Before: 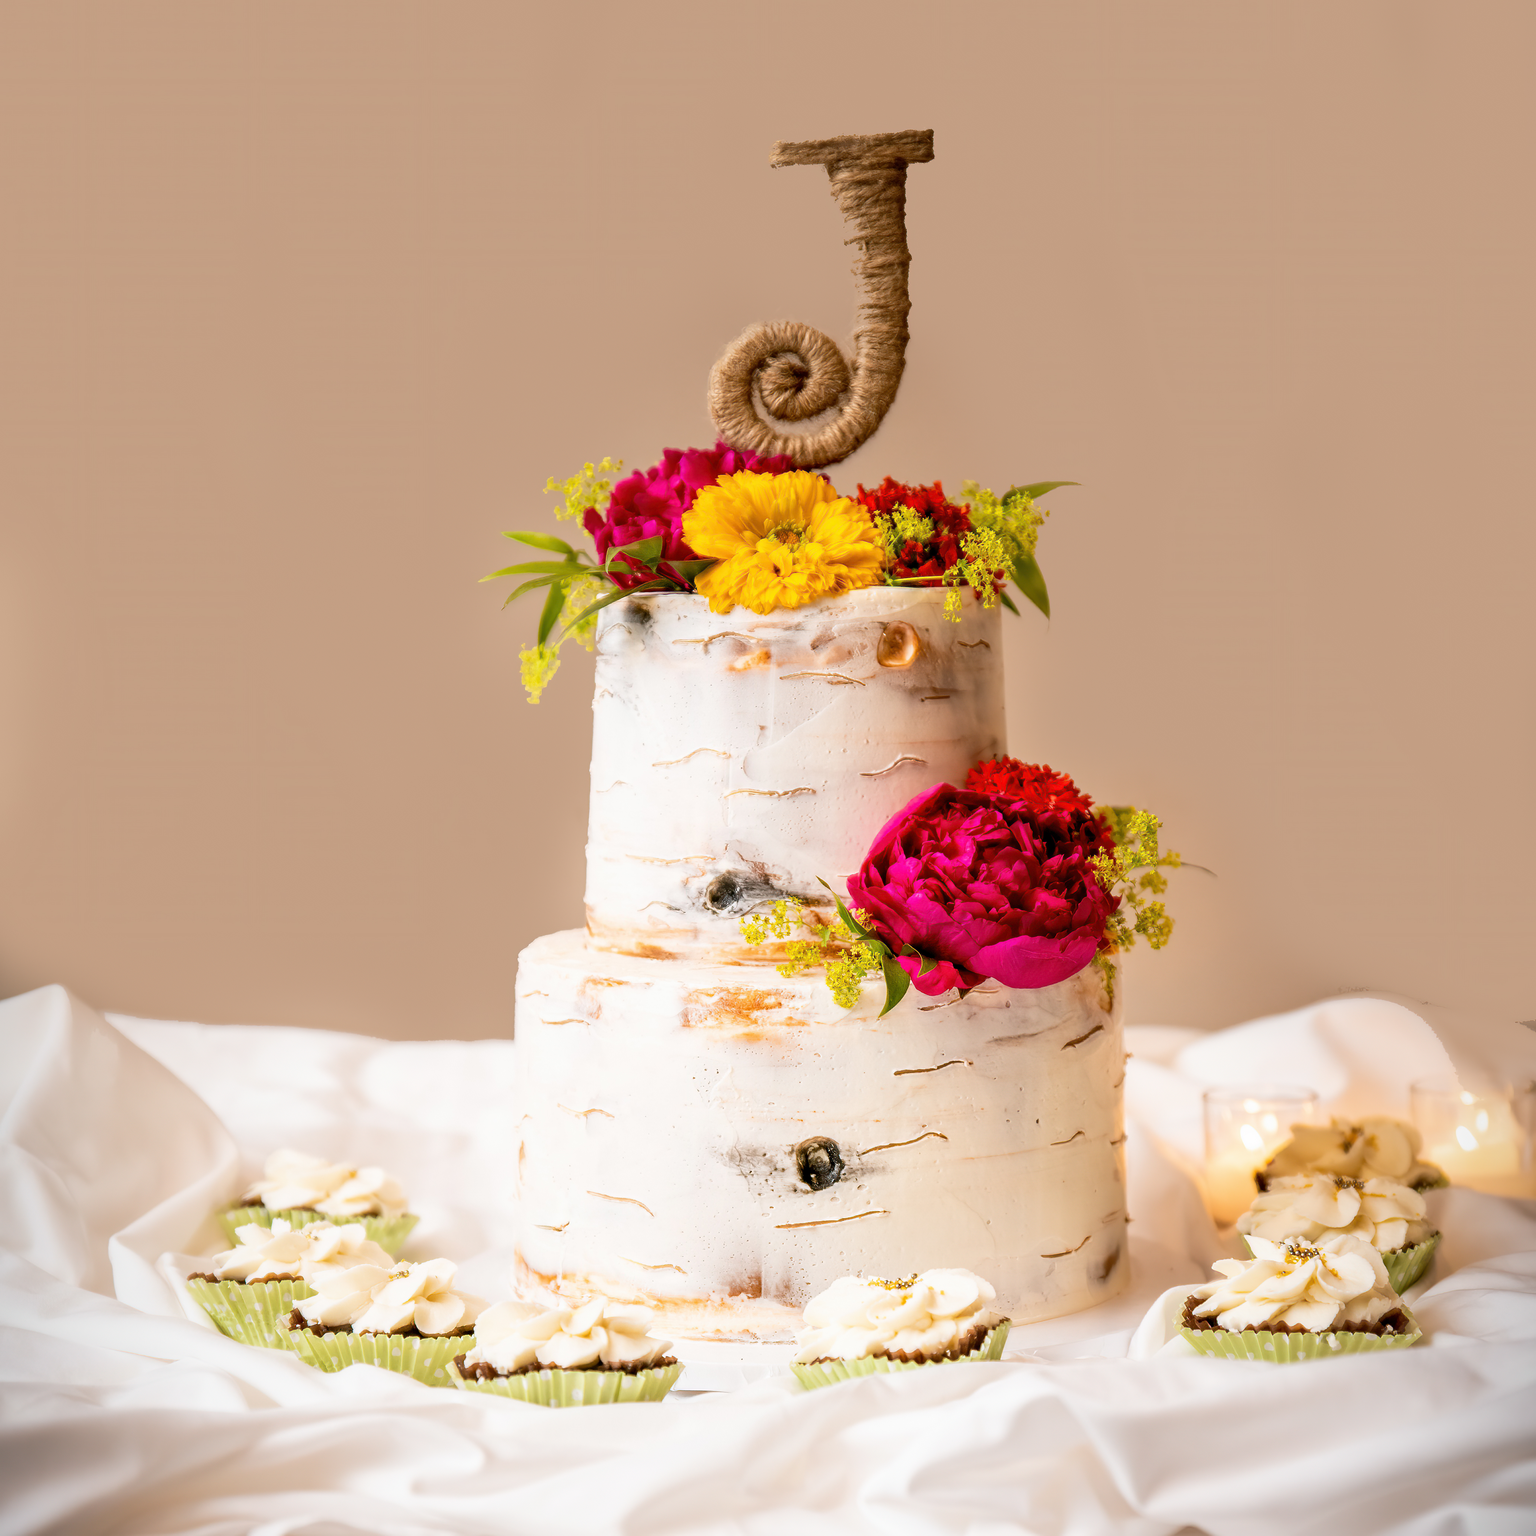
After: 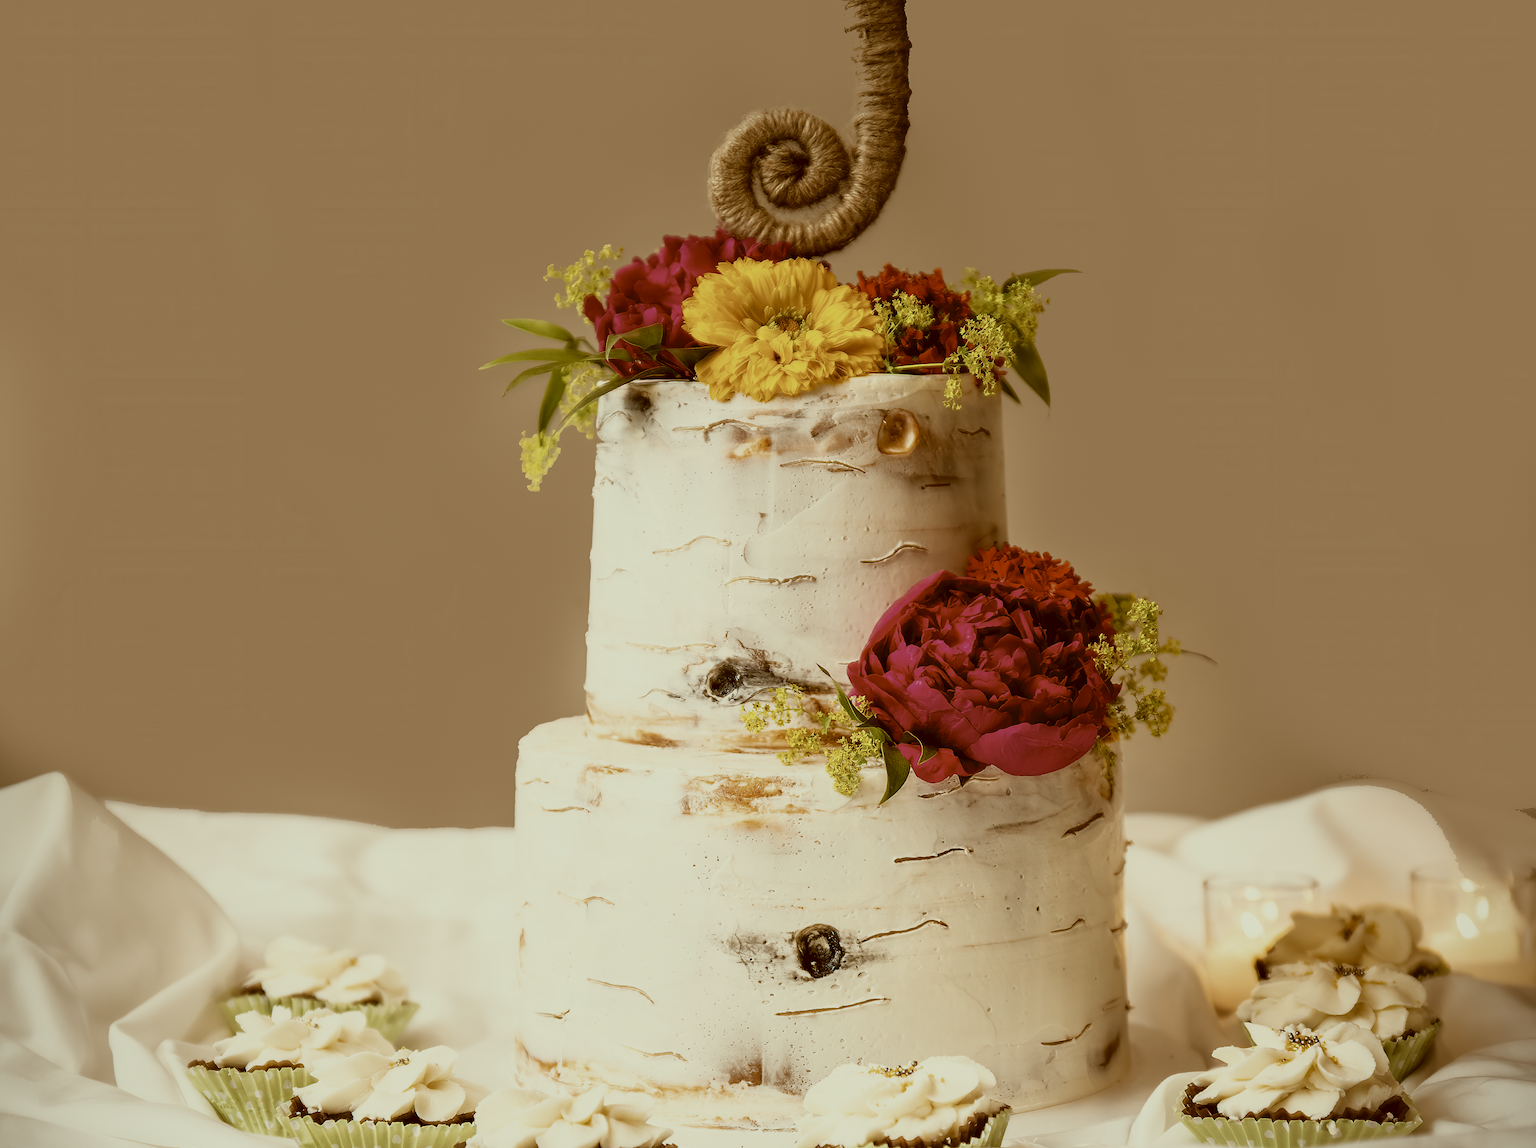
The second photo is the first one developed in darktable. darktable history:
crop: top 13.867%, bottom 11.342%
color correction: highlights a* -5.98, highlights b* 9.12, shadows a* 10.04, shadows b* 23.45
contrast brightness saturation: contrast 0.43, brightness 0.563, saturation -0.188
sharpen: amount 0.207
filmic rgb: black relative exposure -8.12 EV, white relative exposure 3.77 EV, hardness 4.43
tone equalizer: -8 EV -1.97 EV, -7 EV -1.98 EV, -6 EV -1.96 EV, -5 EV -1.98 EV, -4 EV -1.96 EV, -3 EV -1.97 EV, -2 EV -2 EV, -1 EV -1.62 EV, +0 EV -1.99 EV, edges refinement/feathering 500, mask exposure compensation -1.57 EV, preserve details no
exposure: black level correction 0.001, compensate highlight preservation false
